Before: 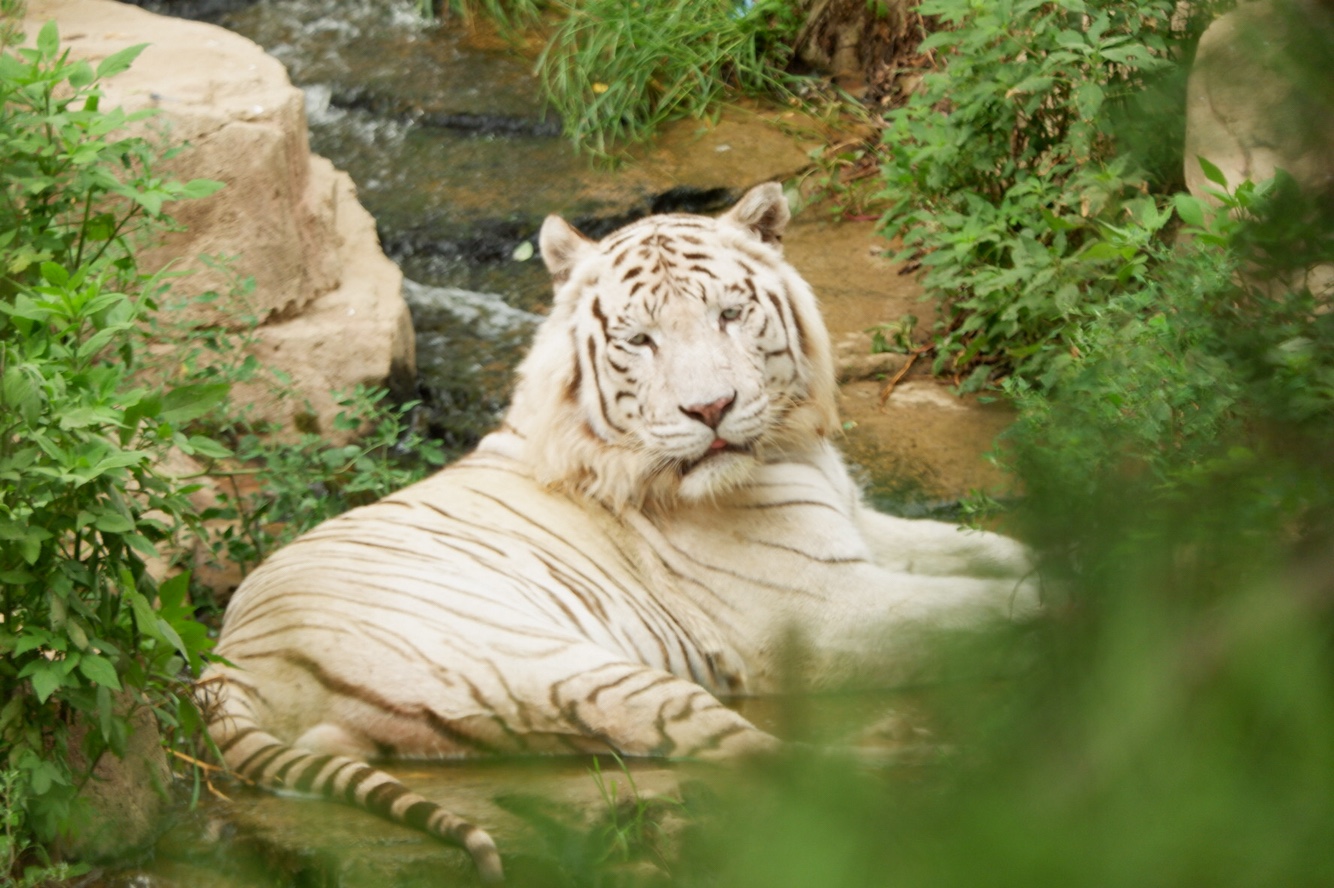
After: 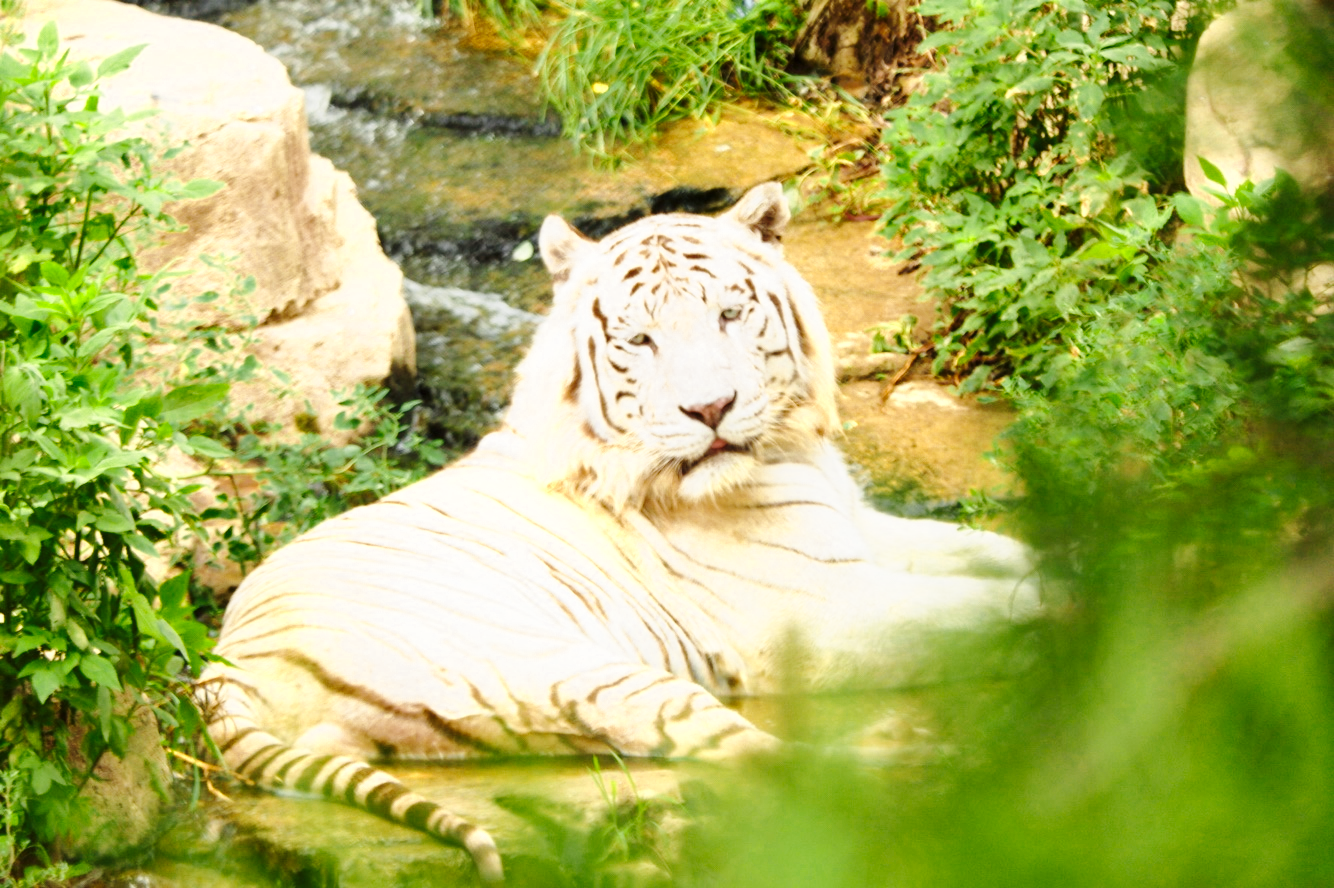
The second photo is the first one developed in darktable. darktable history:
color zones: curves: ch0 [(0, 0.485) (0.178, 0.476) (0.261, 0.623) (0.411, 0.403) (0.708, 0.603) (0.934, 0.412)]; ch1 [(0.003, 0.485) (0.149, 0.496) (0.229, 0.584) (0.326, 0.551) (0.484, 0.262) (0.757, 0.643)]
base curve: curves: ch0 [(0, 0) (0.028, 0.03) (0.121, 0.232) (0.46, 0.748) (0.859, 0.968) (1, 1)], preserve colors none
